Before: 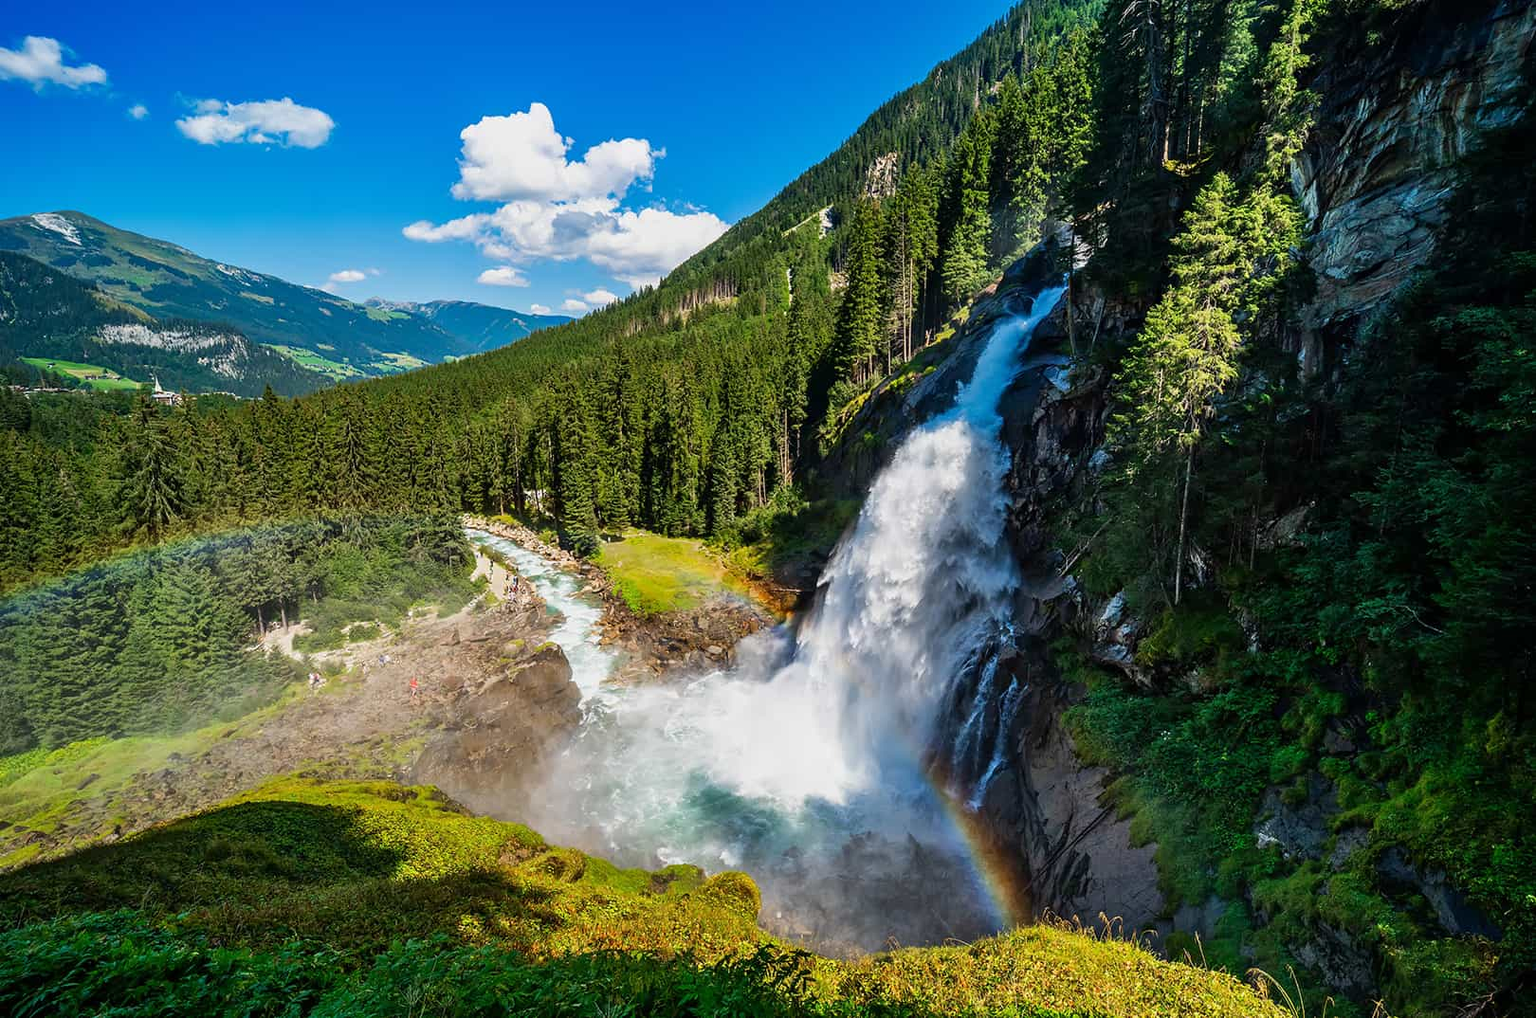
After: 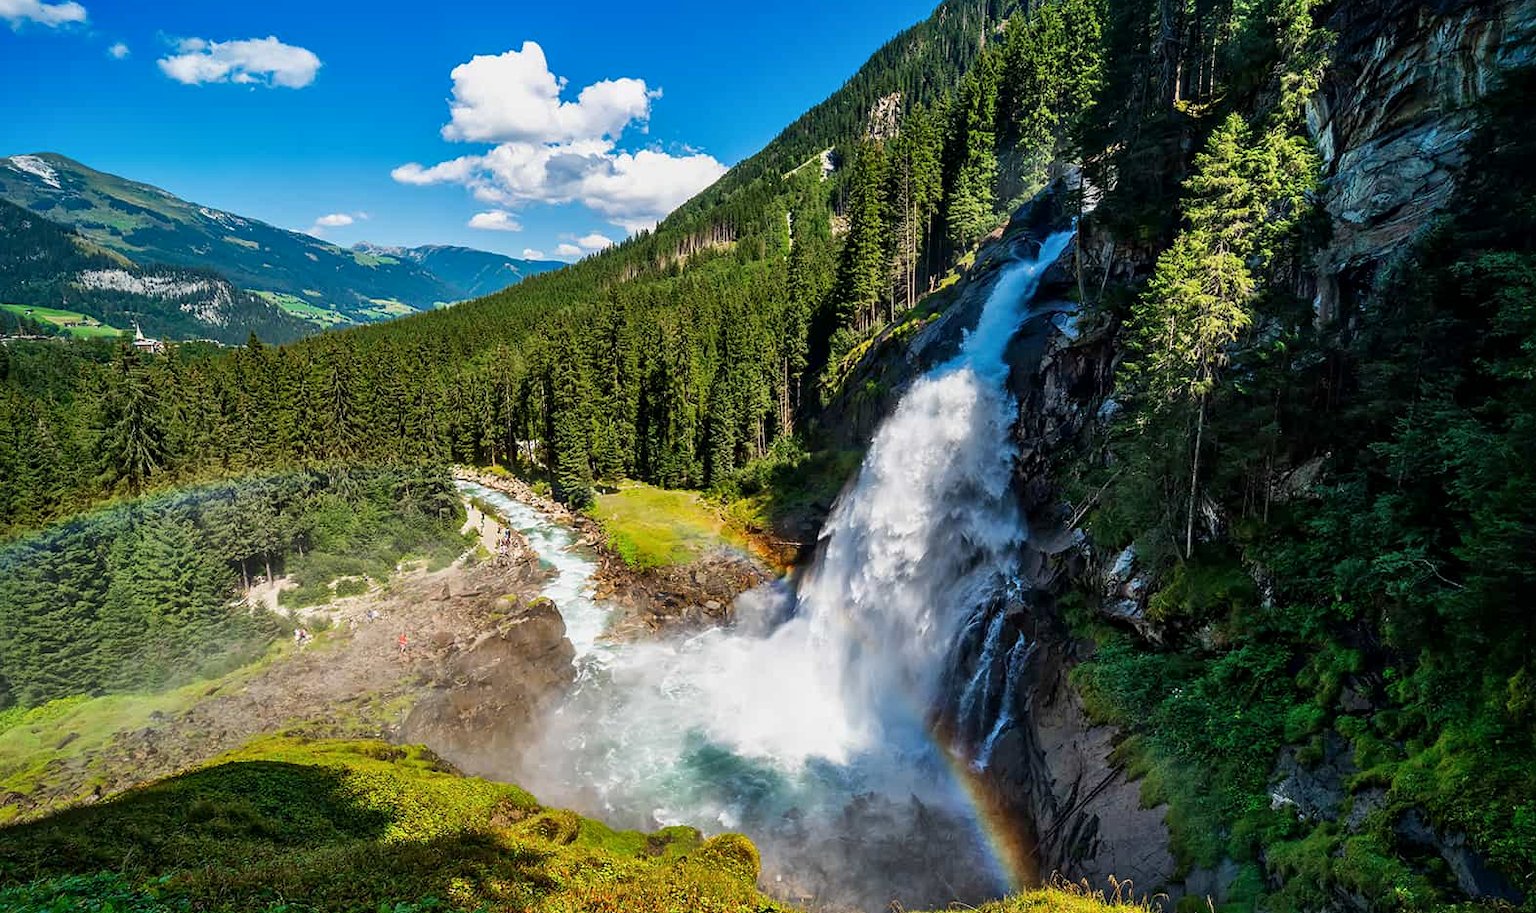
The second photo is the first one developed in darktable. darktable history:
crop: left 1.507%, top 6.147%, right 1.379%, bottom 6.637%
local contrast: mode bilateral grid, contrast 20, coarseness 50, detail 120%, midtone range 0.2
